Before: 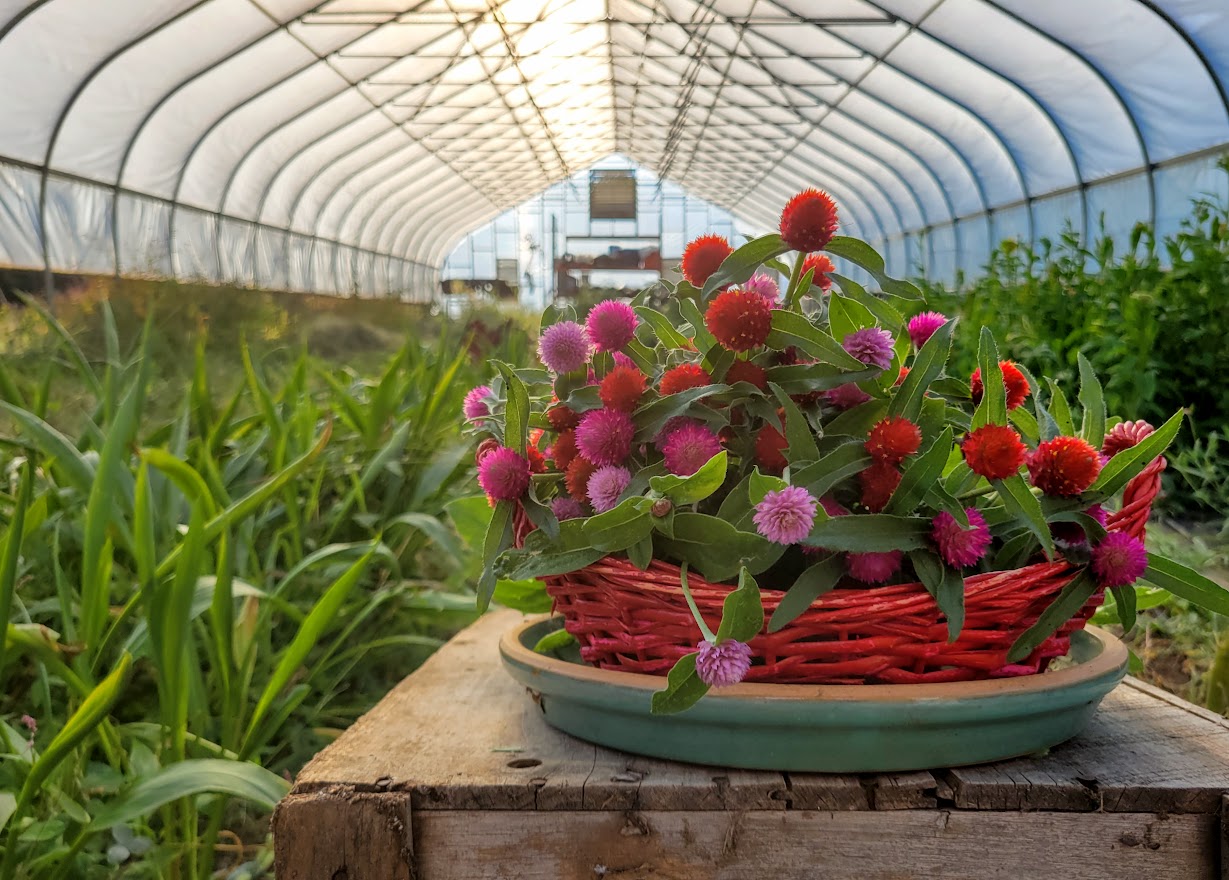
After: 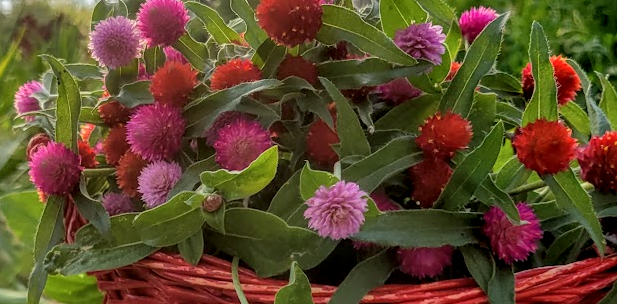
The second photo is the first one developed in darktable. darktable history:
crop: left 36.607%, top 34.735%, right 13.146%, bottom 30.611%
local contrast: detail 130%
